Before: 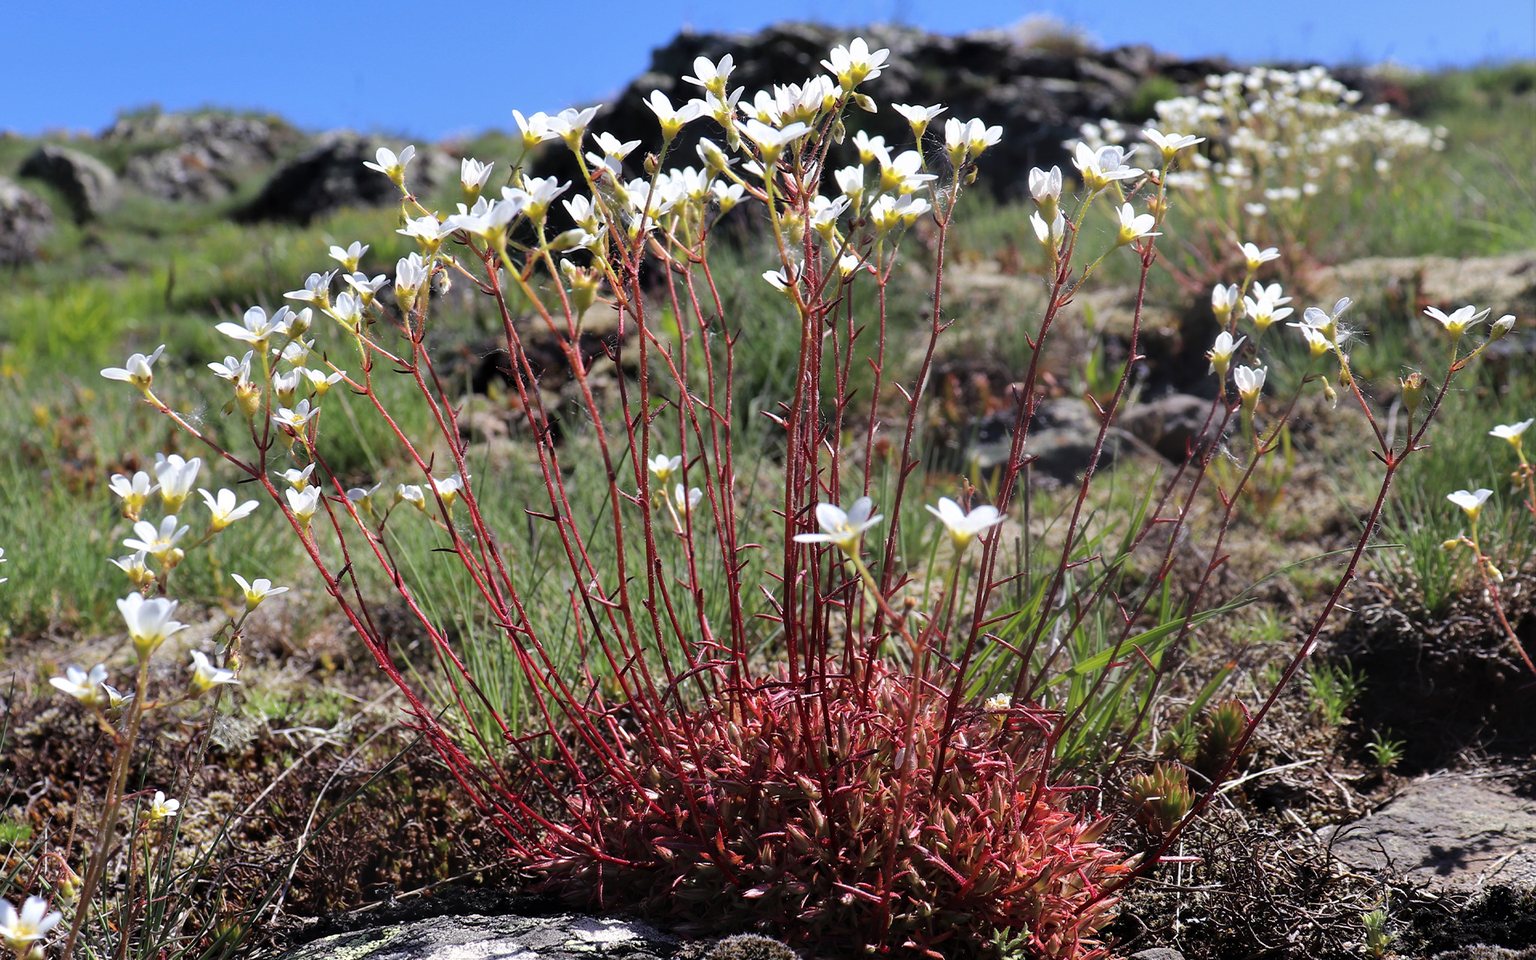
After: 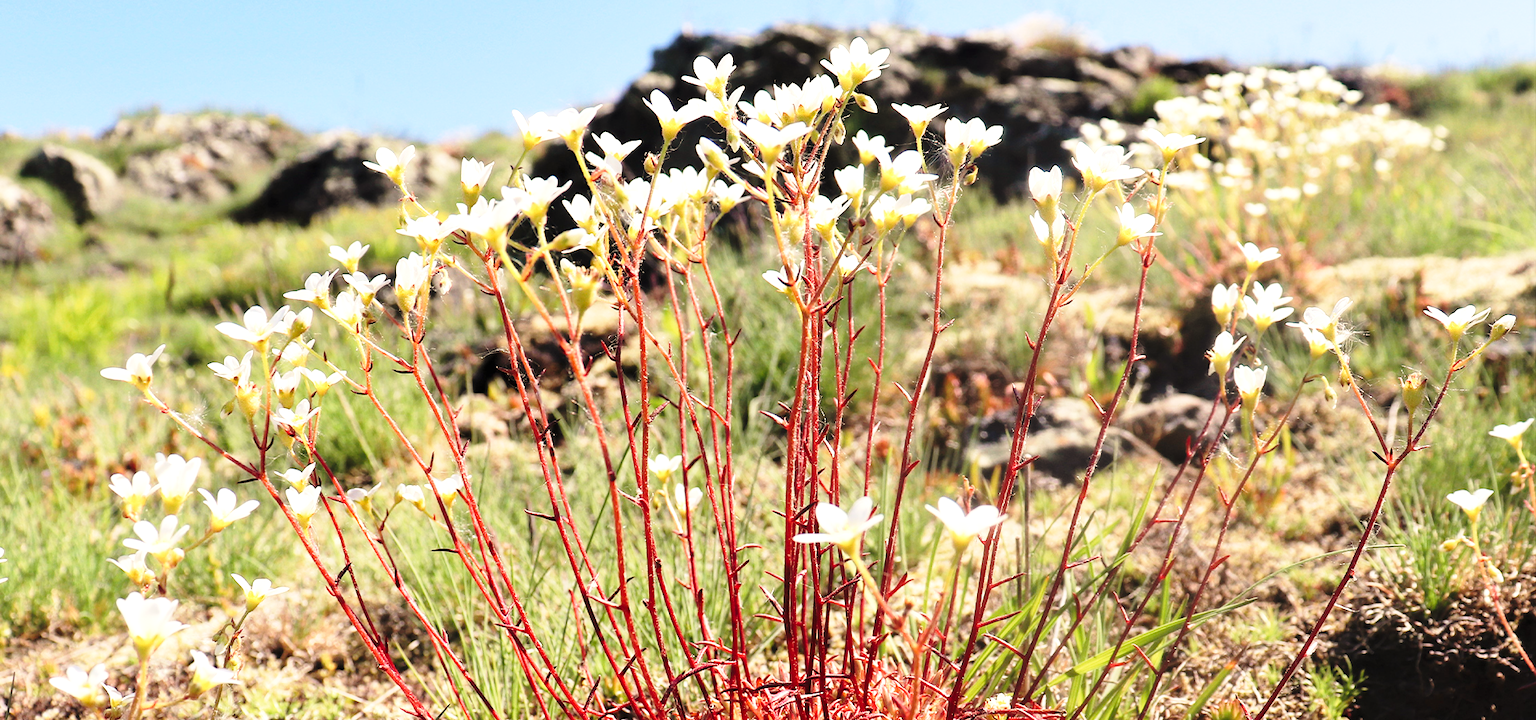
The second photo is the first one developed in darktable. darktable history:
crop: bottom 24.967%
base curve: curves: ch0 [(0, 0) (0.028, 0.03) (0.121, 0.232) (0.46, 0.748) (0.859, 0.968) (1, 1)], preserve colors none
exposure: black level correction 0, exposure 0.68 EV, compensate exposure bias true, compensate highlight preservation false
white balance: red 1.123, blue 0.83
